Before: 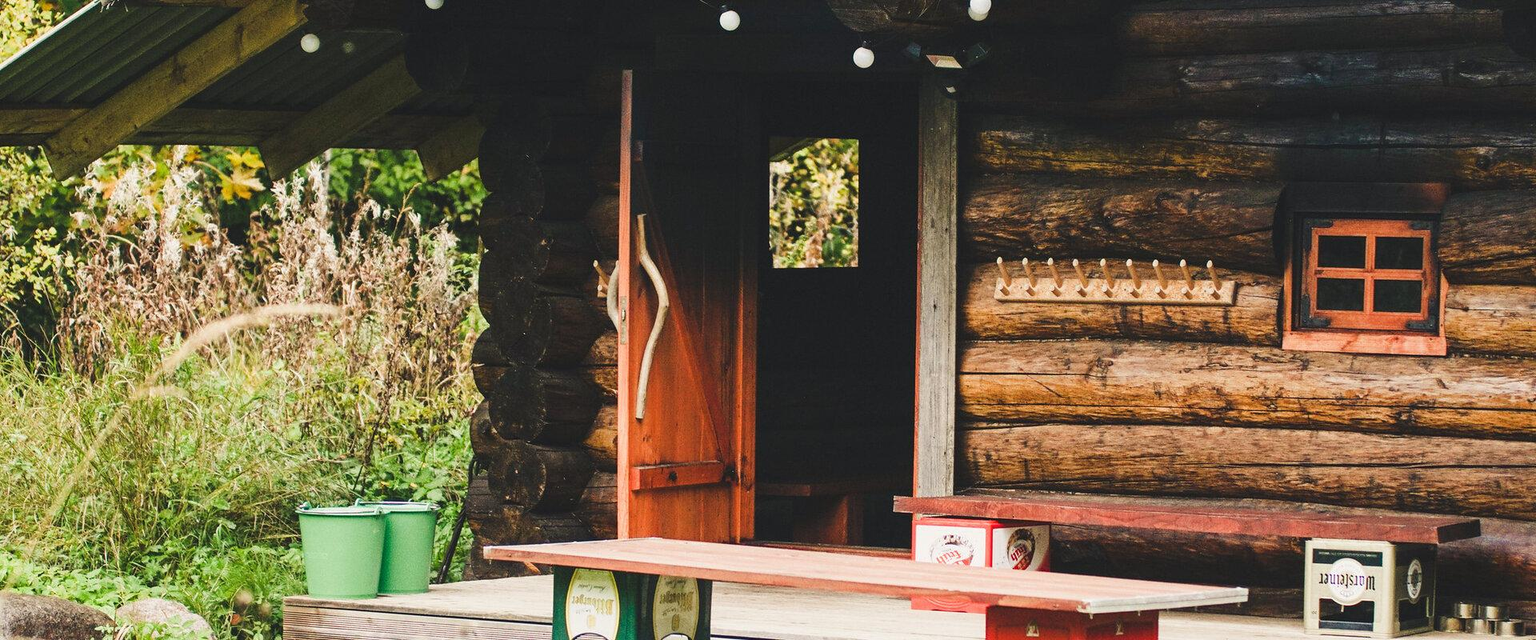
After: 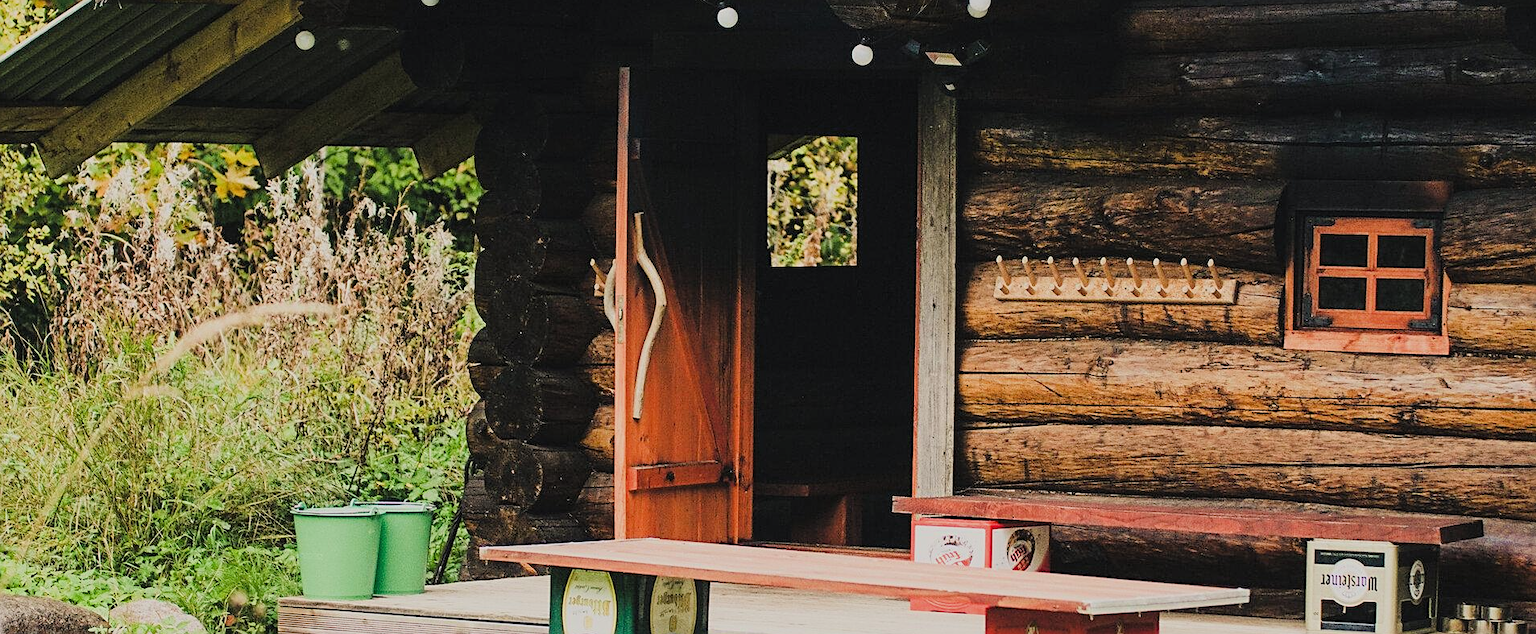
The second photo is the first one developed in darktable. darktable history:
sharpen: on, module defaults
filmic rgb: black relative exposure -7.65 EV, white relative exposure 4.56 EV, threshold 3.02 EV, hardness 3.61, color science v6 (2022), enable highlight reconstruction true
crop: left 0.496%, top 0.553%, right 0.178%, bottom 0.869%
